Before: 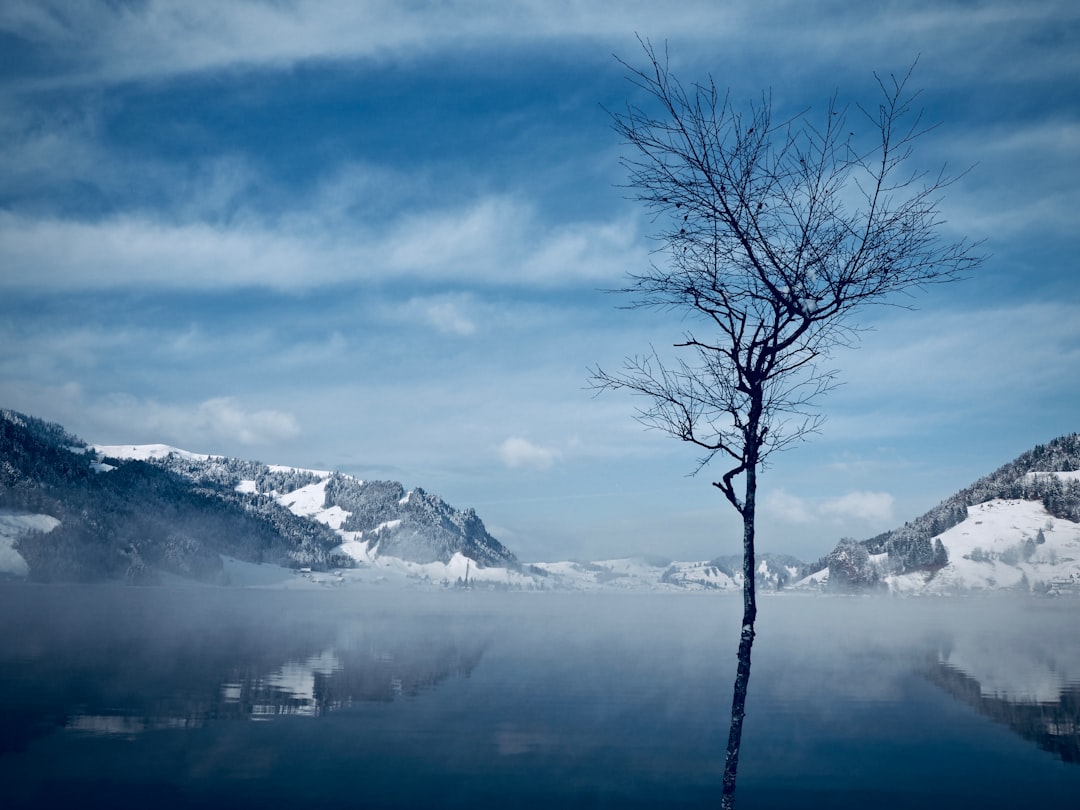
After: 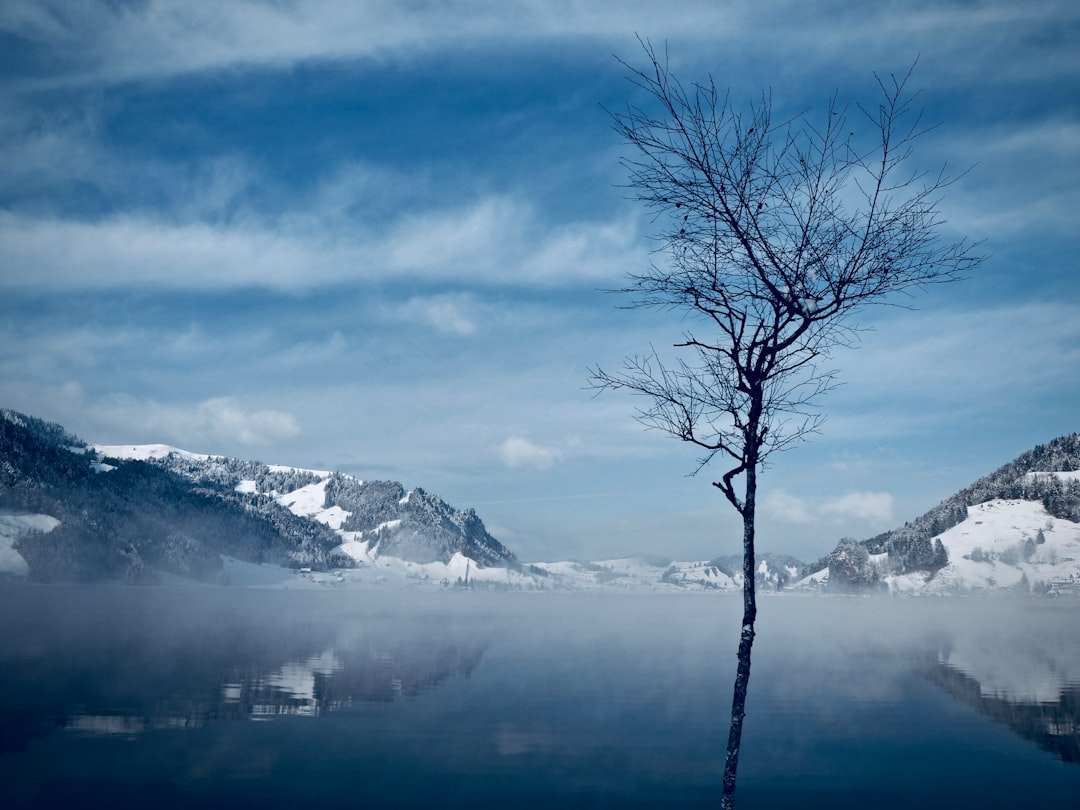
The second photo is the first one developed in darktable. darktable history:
shadows and highlights: shadows 6.86, soften with gaussian
